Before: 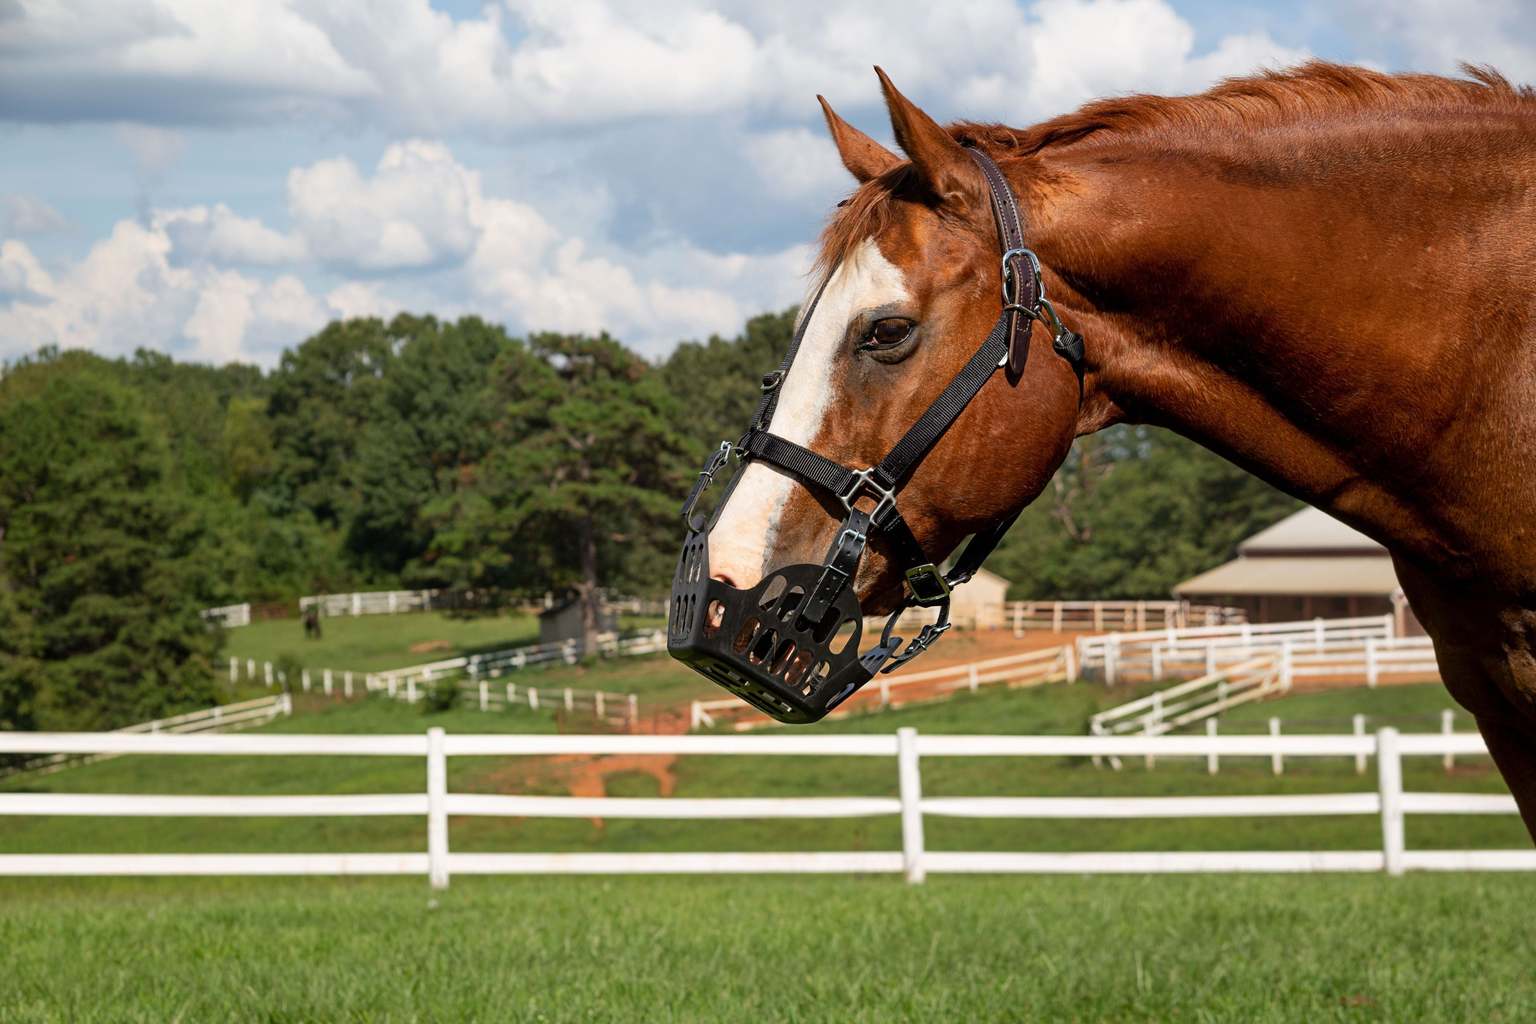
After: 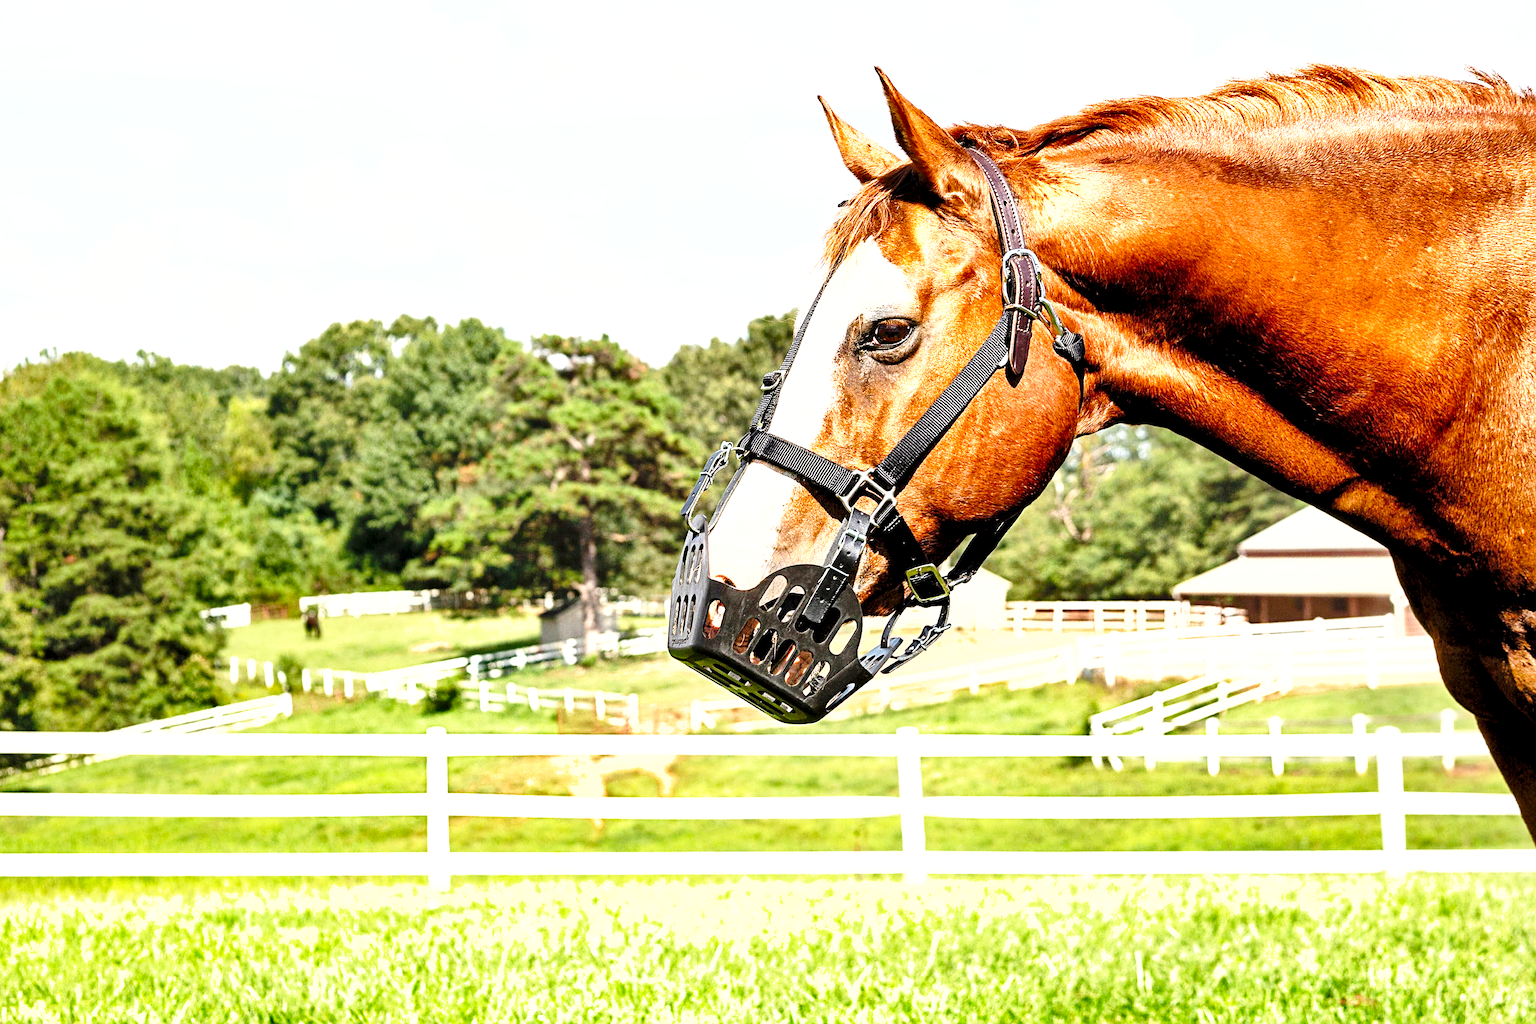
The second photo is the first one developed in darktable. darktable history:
sharpen: on, module defaults
base curve: curves: ch0 [(0, 0) (0.028, 0.03) (0.121, 0.232) (0.46, 0.748) (0.859, 0.968) (1, 1)], preserve colors none
shadows and highlights: low approximation 0.01, soften with gaussian
exposure: black level correction 0.001, exposure 1.735 EV, compensate highlight preservation false
local contrast: mode bilateral grid, contrast 20, coarseness 50, detail 120%, midtone range 0.2
levels: levels [0.031, 0.5, 0.969]
